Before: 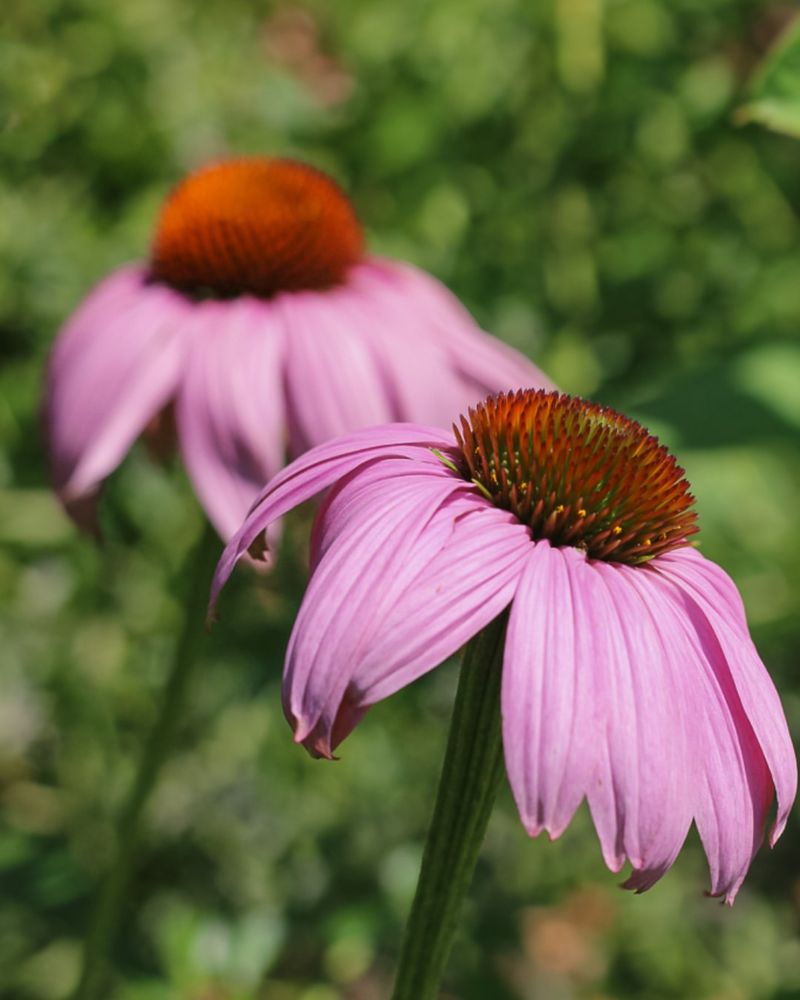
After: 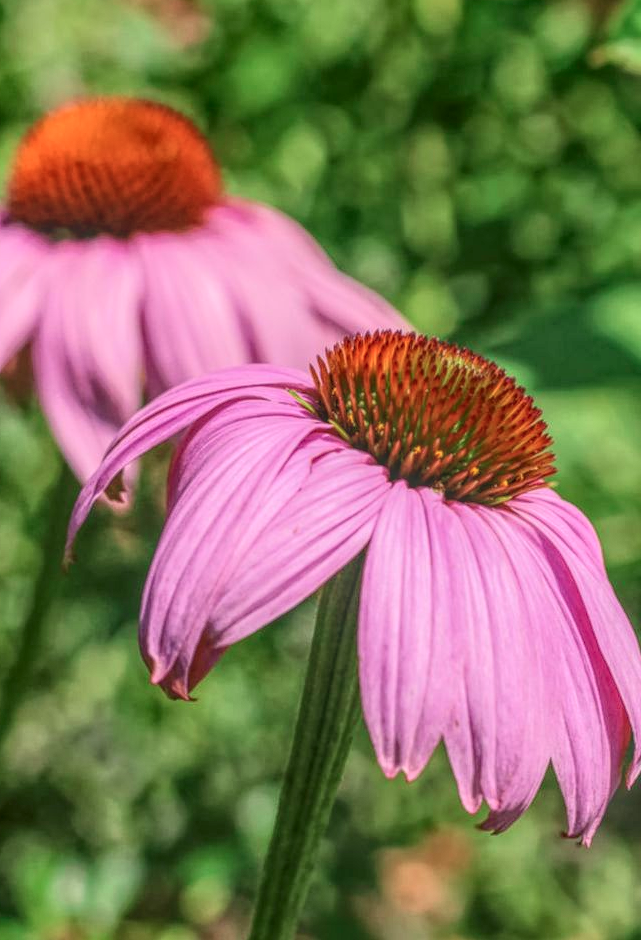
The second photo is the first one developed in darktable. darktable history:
crop and rotate: left 17.979%, top 5.99%, right 1.857%
tone curve: curves: ch0 [(0, 0) (0.051, 0.03) (0.096, 0.071) (0.241, 0.247) (0.455, 0.525) (0.594, 0.697) (0.741, 0.845) (0.871, 0.933) (1, 0.984)]; ch1 [(0, 0) (0.1, 0.038) (0.318, 0.243) (0.399, 0.351) (0.478, 0.469) (0.499, 0.499) (0.534, 0.549) (0.565, 0.594) (0.601, 0.634) (0.666, 0.7) (1, 1)]; ch2 [(0, 0) (0.453, 0.45) (0.479, 0.483) (0.504, 0.499) (0.52, 0.519) (0.541, 0.559) (0.592, 0.612) (0.824, 0.815) (1, 1)], color space Lab, independent channels, preserve colors none
local contrast: highlights 20%, shadows 26%, detail 201%, midtone range 0.2
